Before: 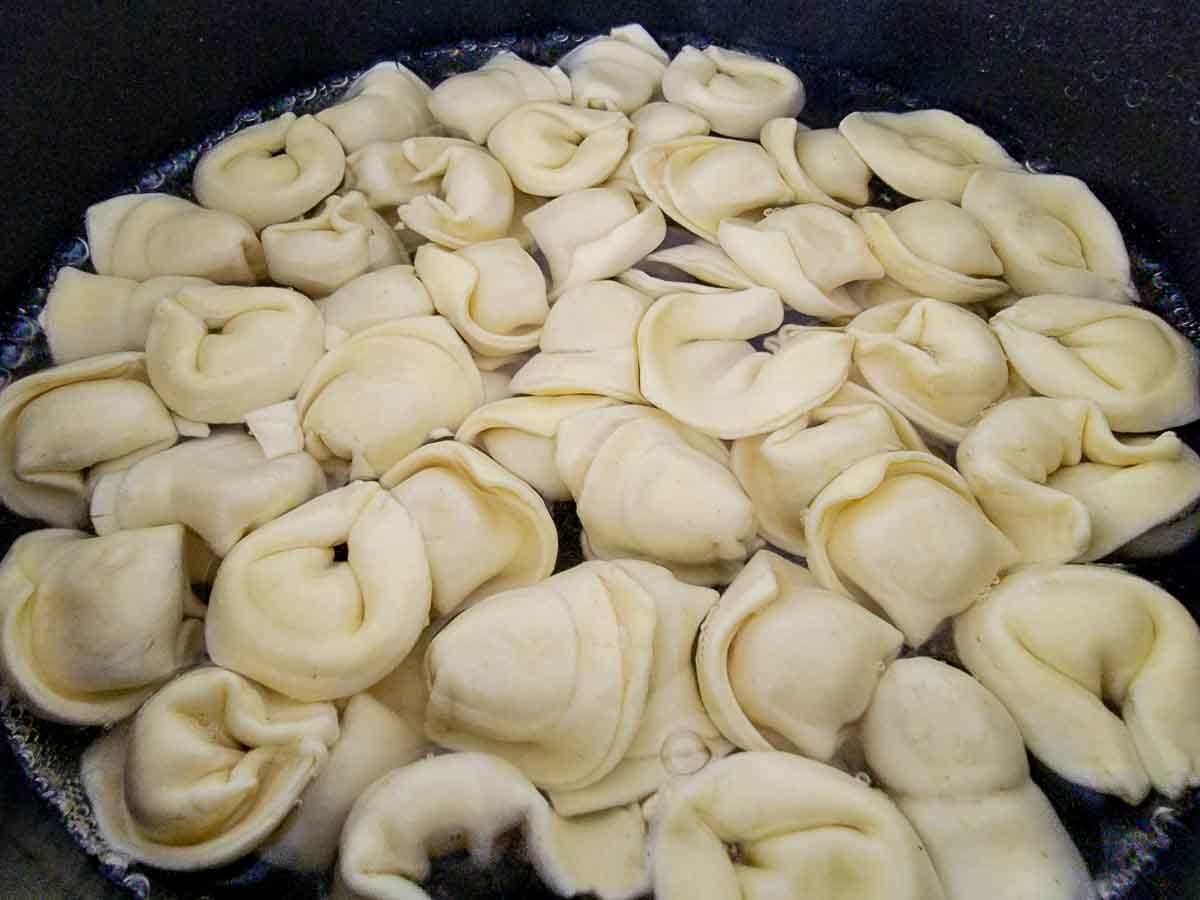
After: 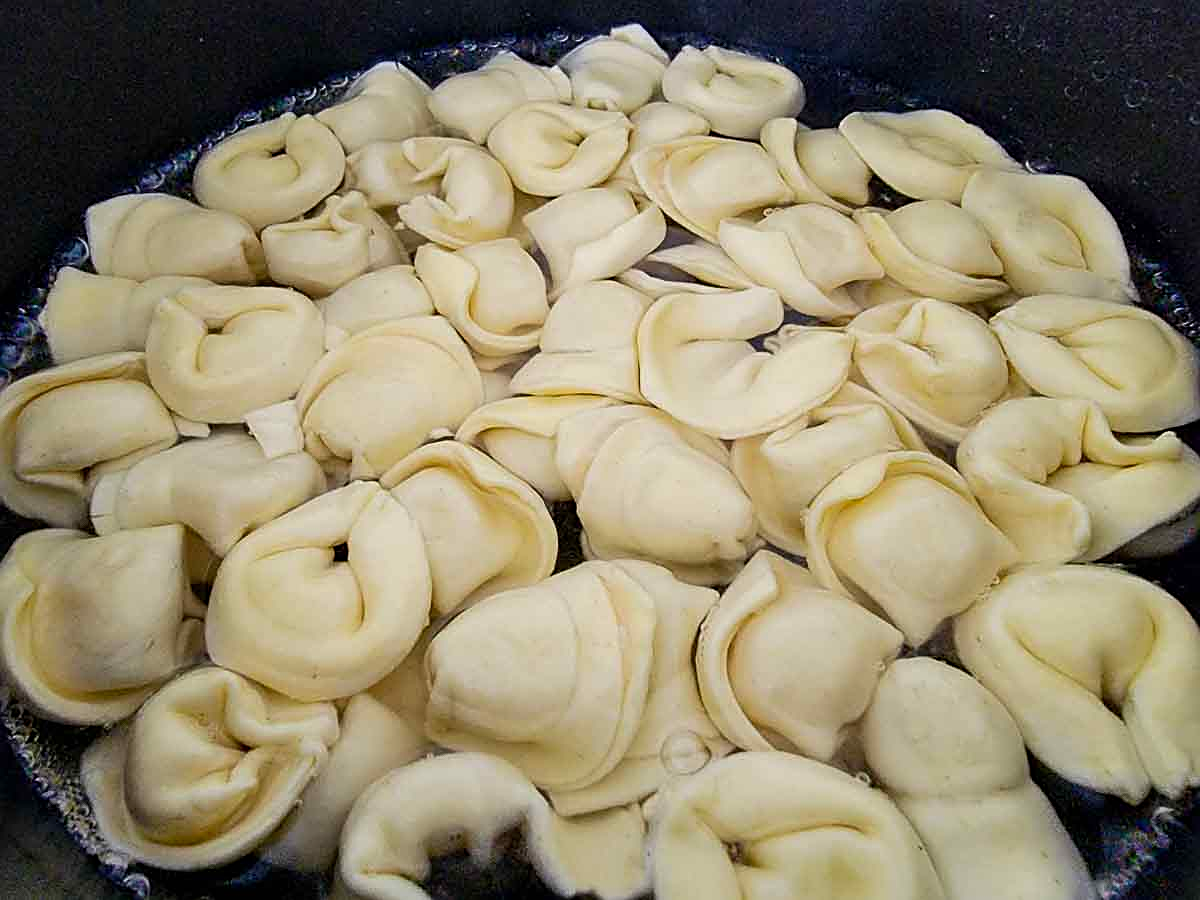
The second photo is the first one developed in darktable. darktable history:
base curve: curves: ch0 [(0, 0) (0.297, 0.298) (1, 1)], preserve colors none
sharpen: on, module defaults
contrast brightness saturation: contrast 0.041, saturation 0.155
